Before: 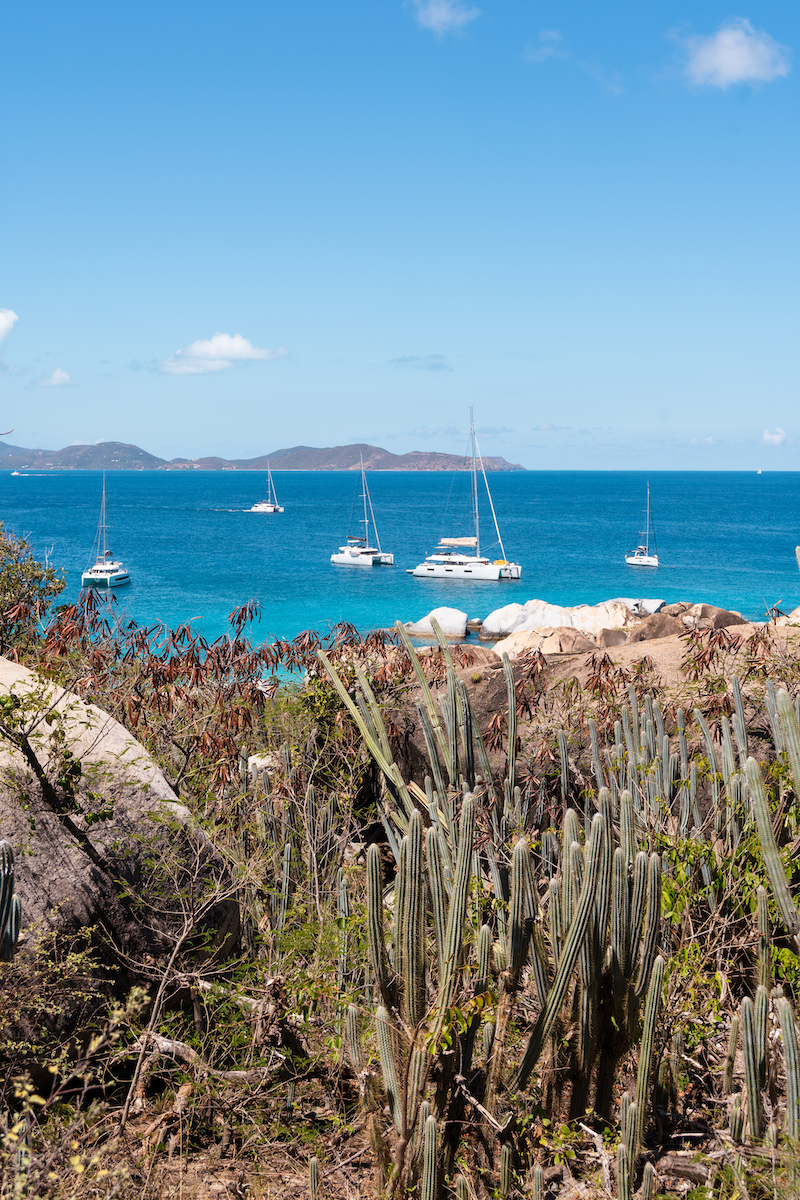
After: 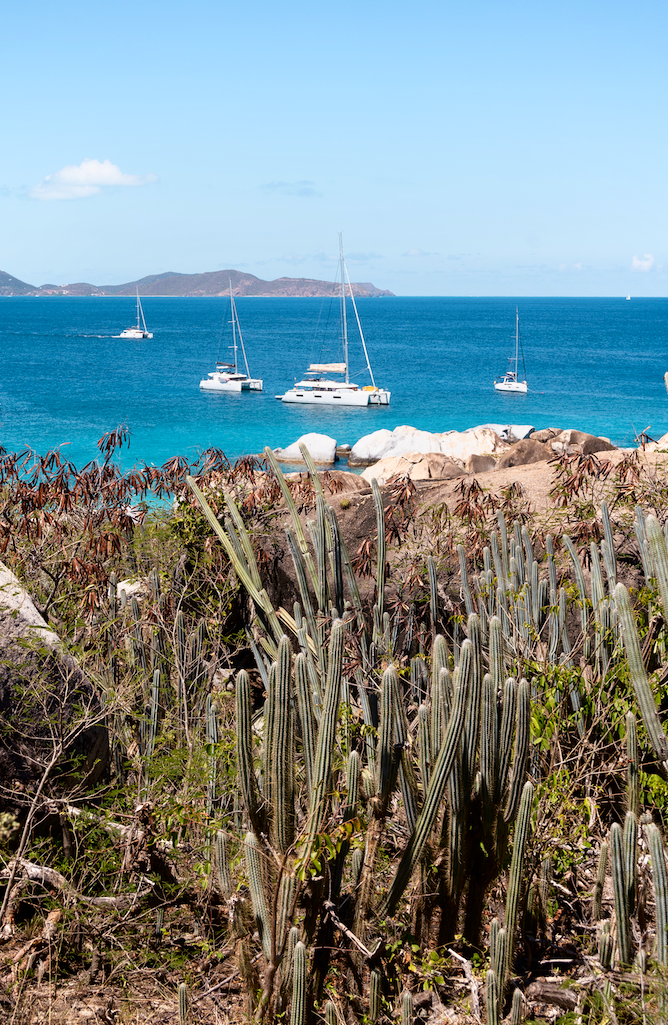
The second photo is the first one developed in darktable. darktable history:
crop: left 16.491%, top 14.564%
shadows and highlights: shadows -64.08, white point adjustment -5.26, highlights 60.05
